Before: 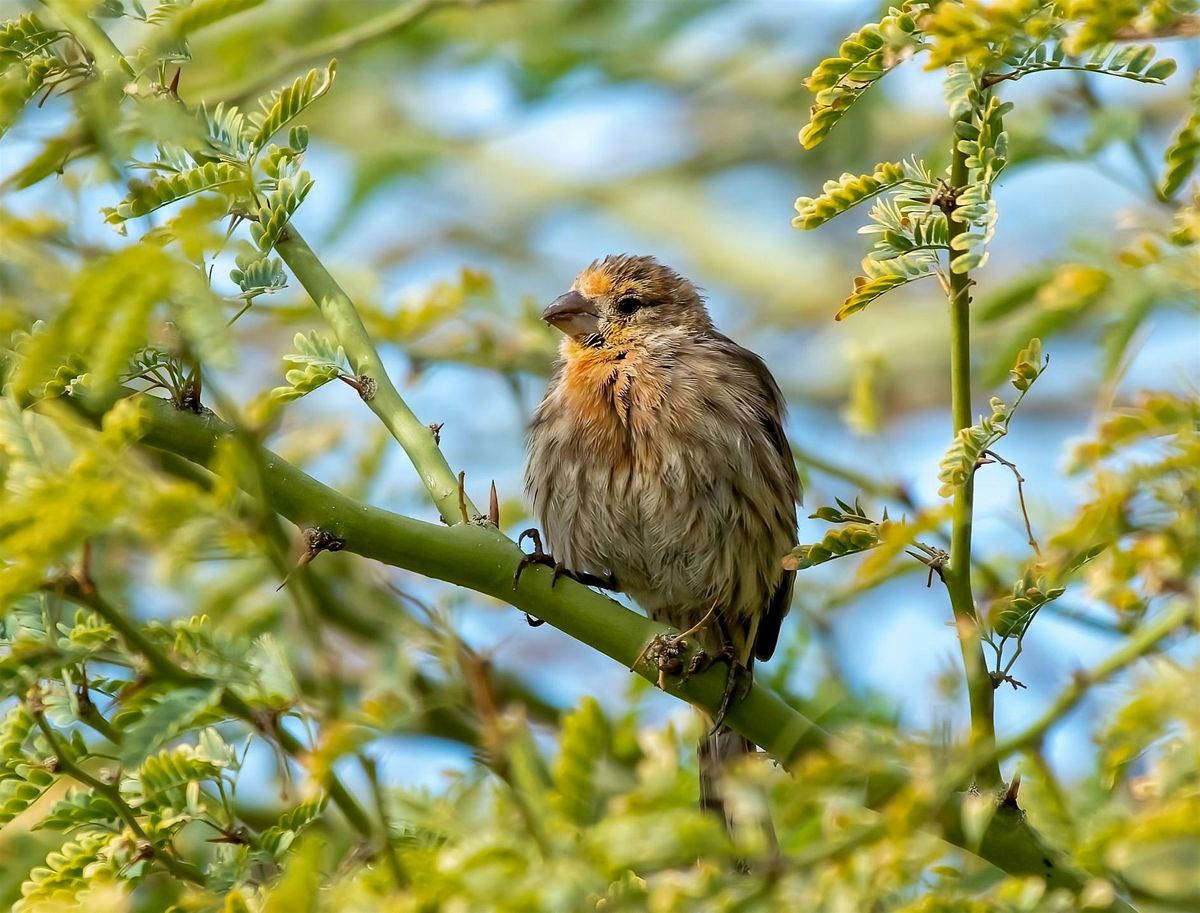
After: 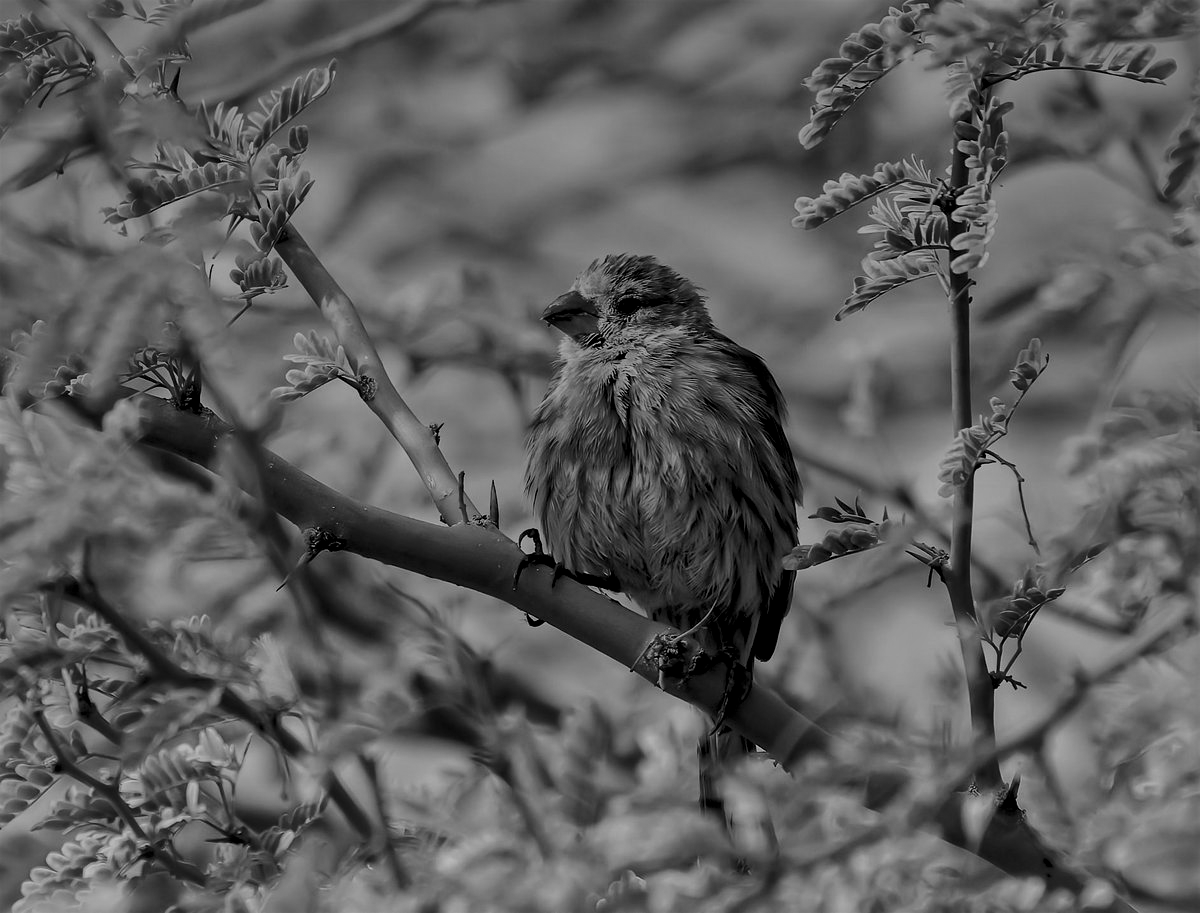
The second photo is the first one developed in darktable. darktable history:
monochrome: a 26.22, b 42.67, size 0.8
exposure: exposure -1 EV, compensate highlight preservation false
local contrast: mode bilateral grid, contrast 25, coarseness 60, detail 151%, midtone range 0.2
graduated density: on, module defaults
